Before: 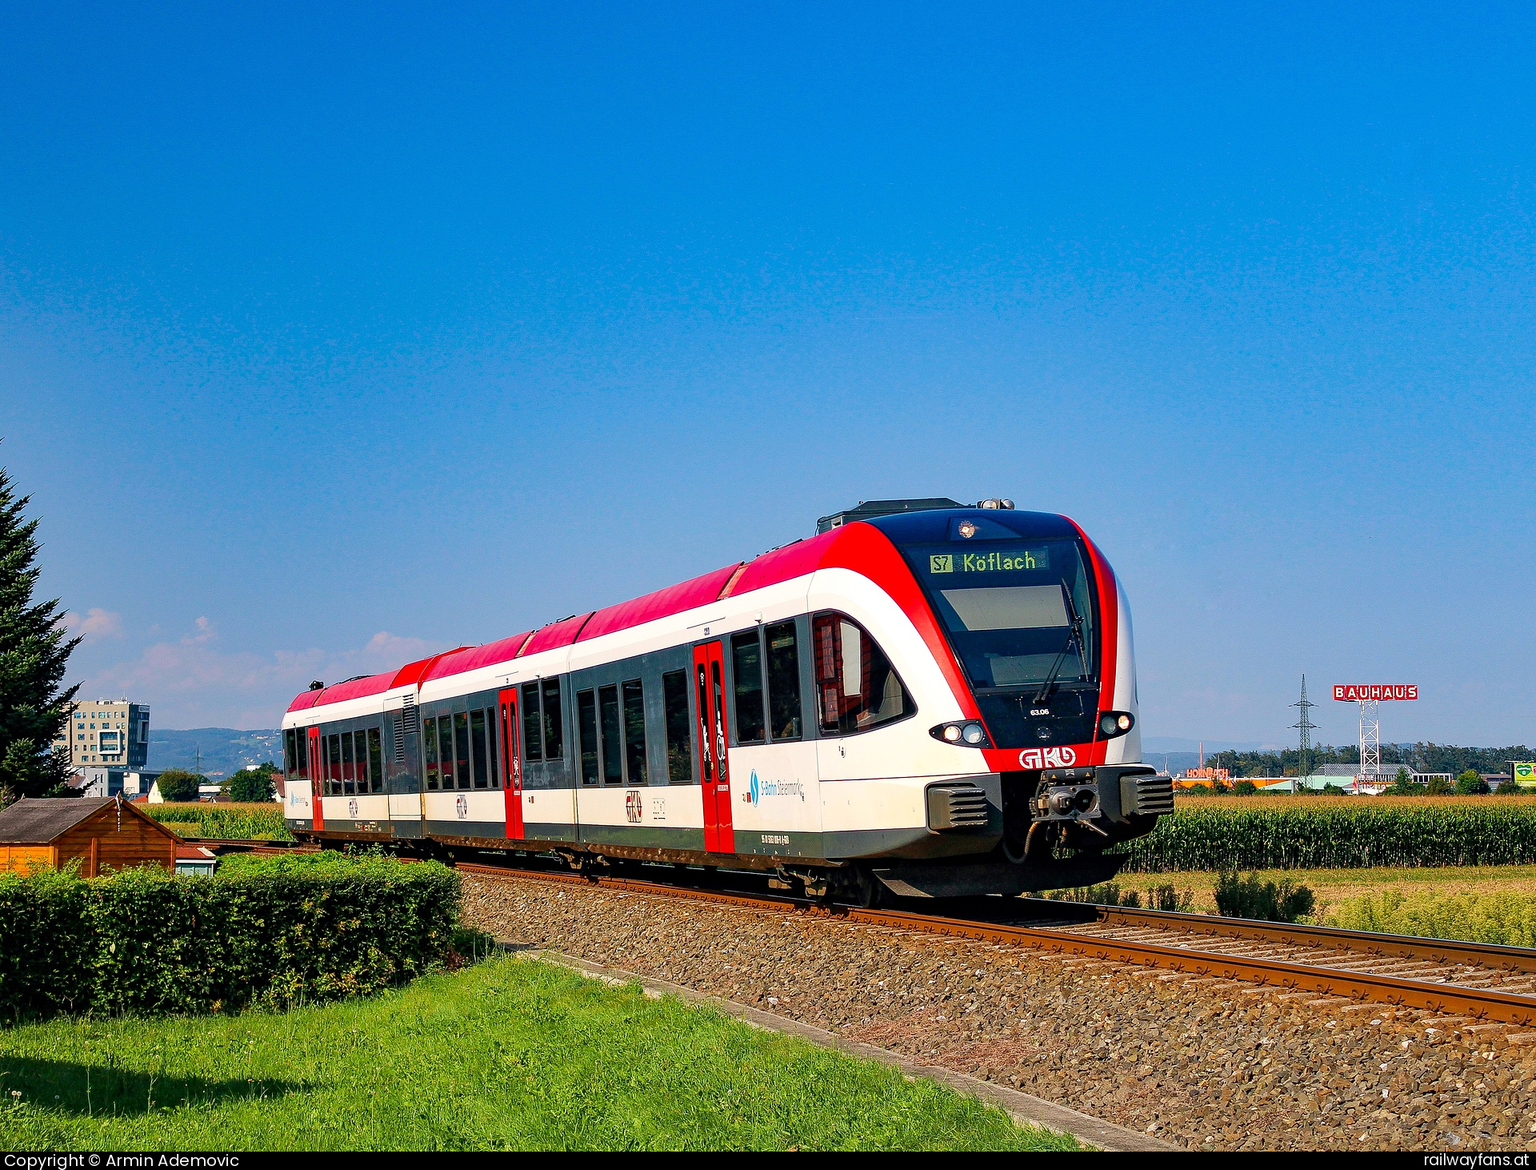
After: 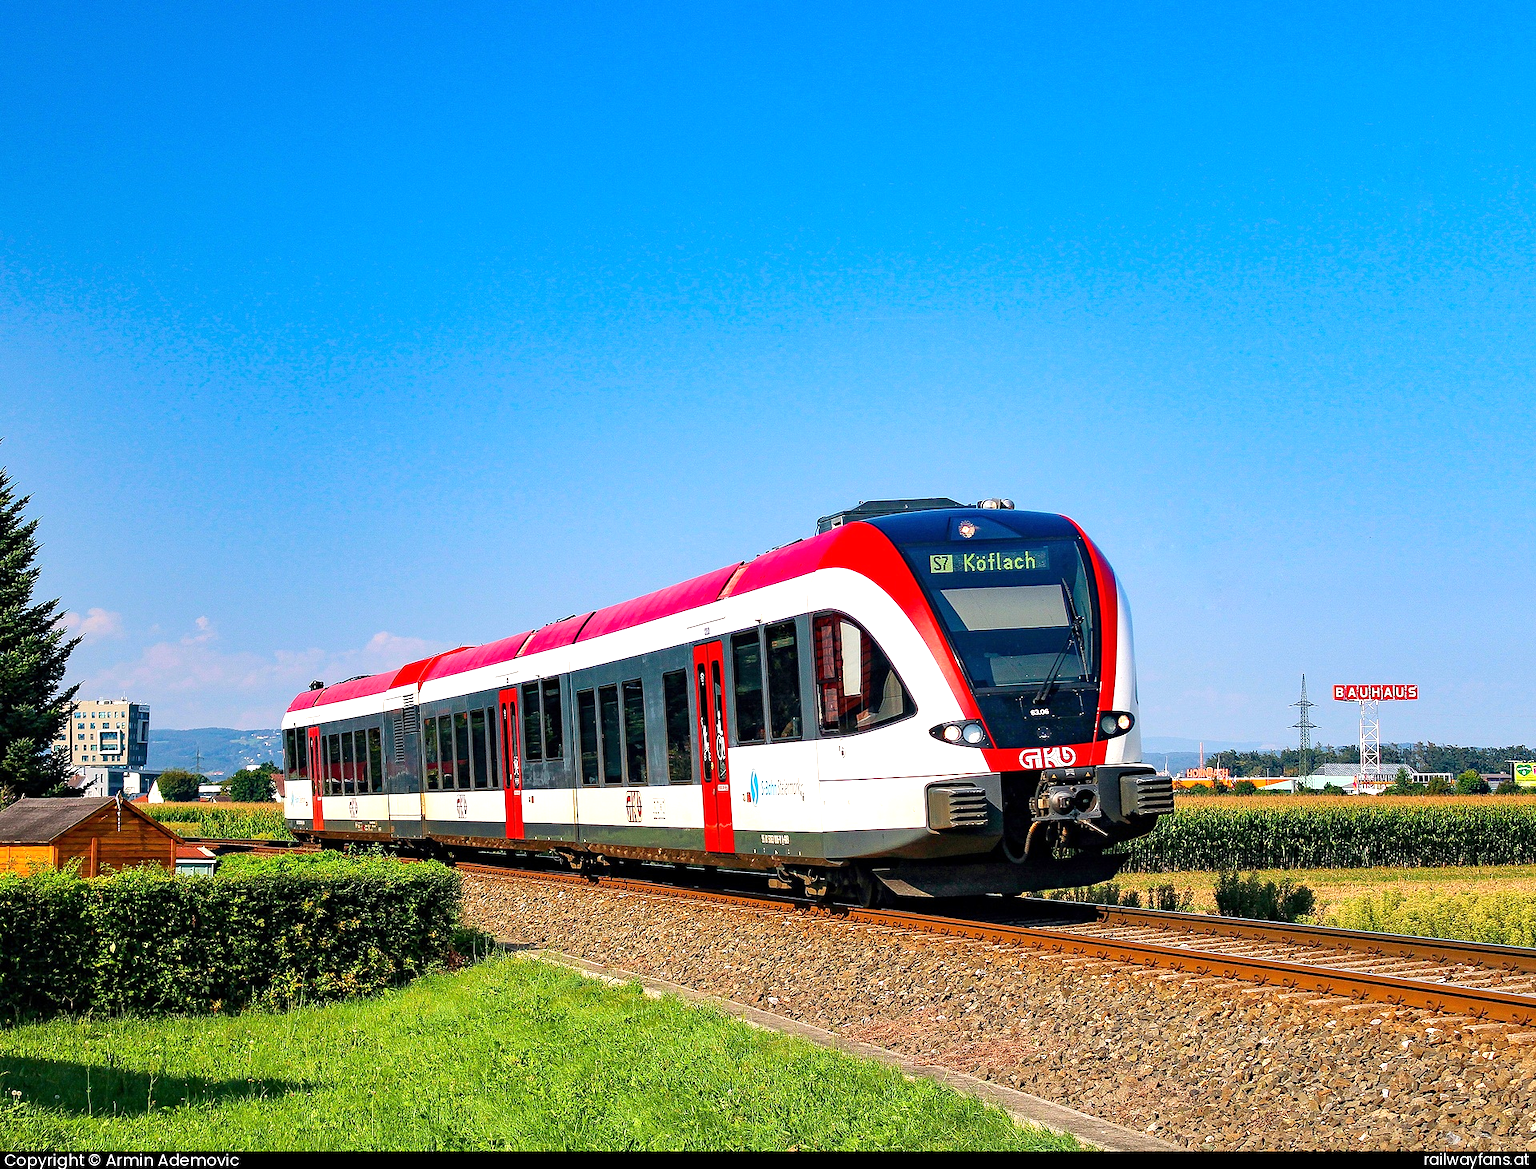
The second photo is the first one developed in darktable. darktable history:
exposure: exposure 0.6 EV, compensate highlight preservation false
color balance: on, module defaults
